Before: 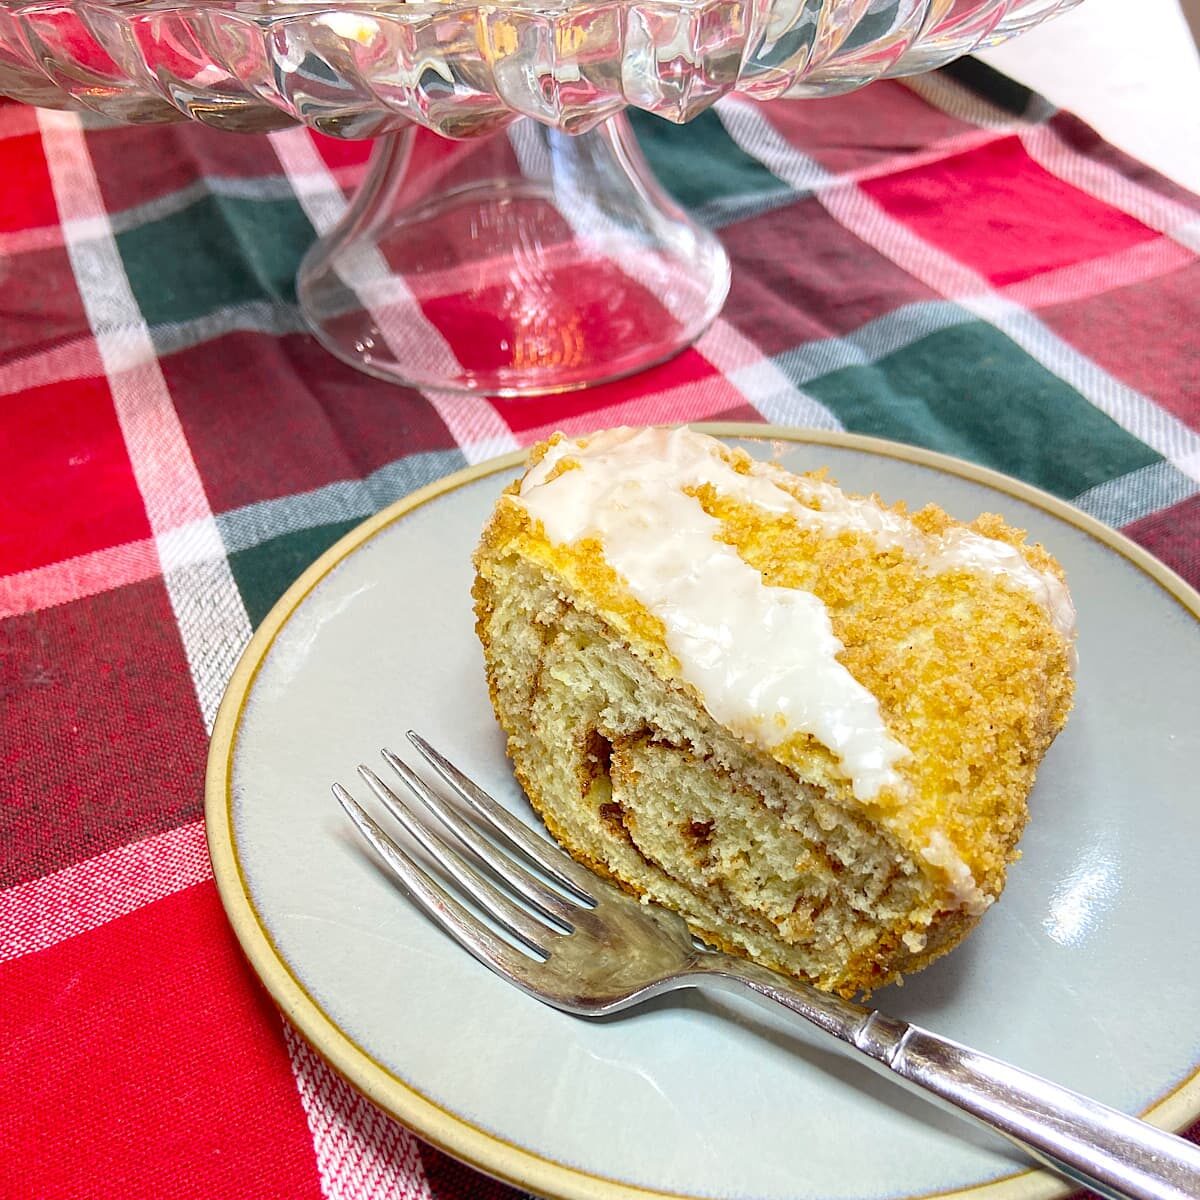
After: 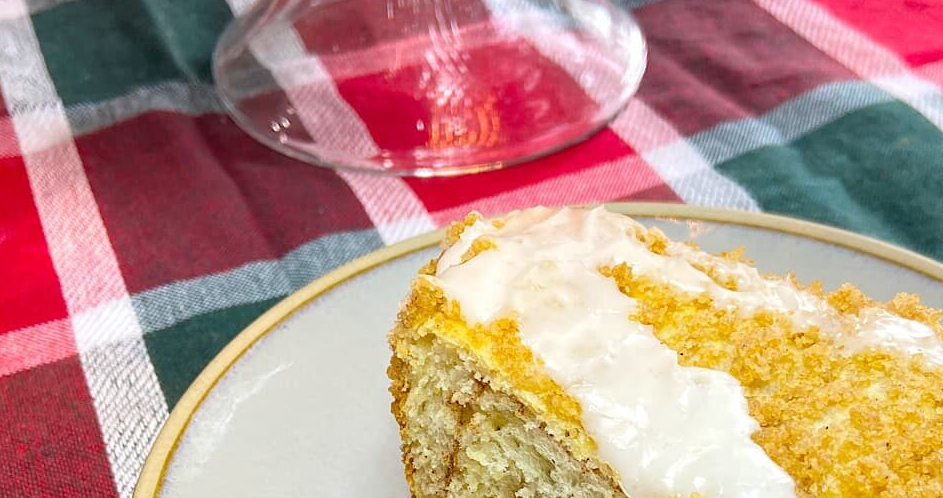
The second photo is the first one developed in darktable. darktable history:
crop: left 7.036%, top 18.398%, right 14.379%, bottom 40.043%
sharpen: radius 2.883, amount 0.868, threshold 47.523
